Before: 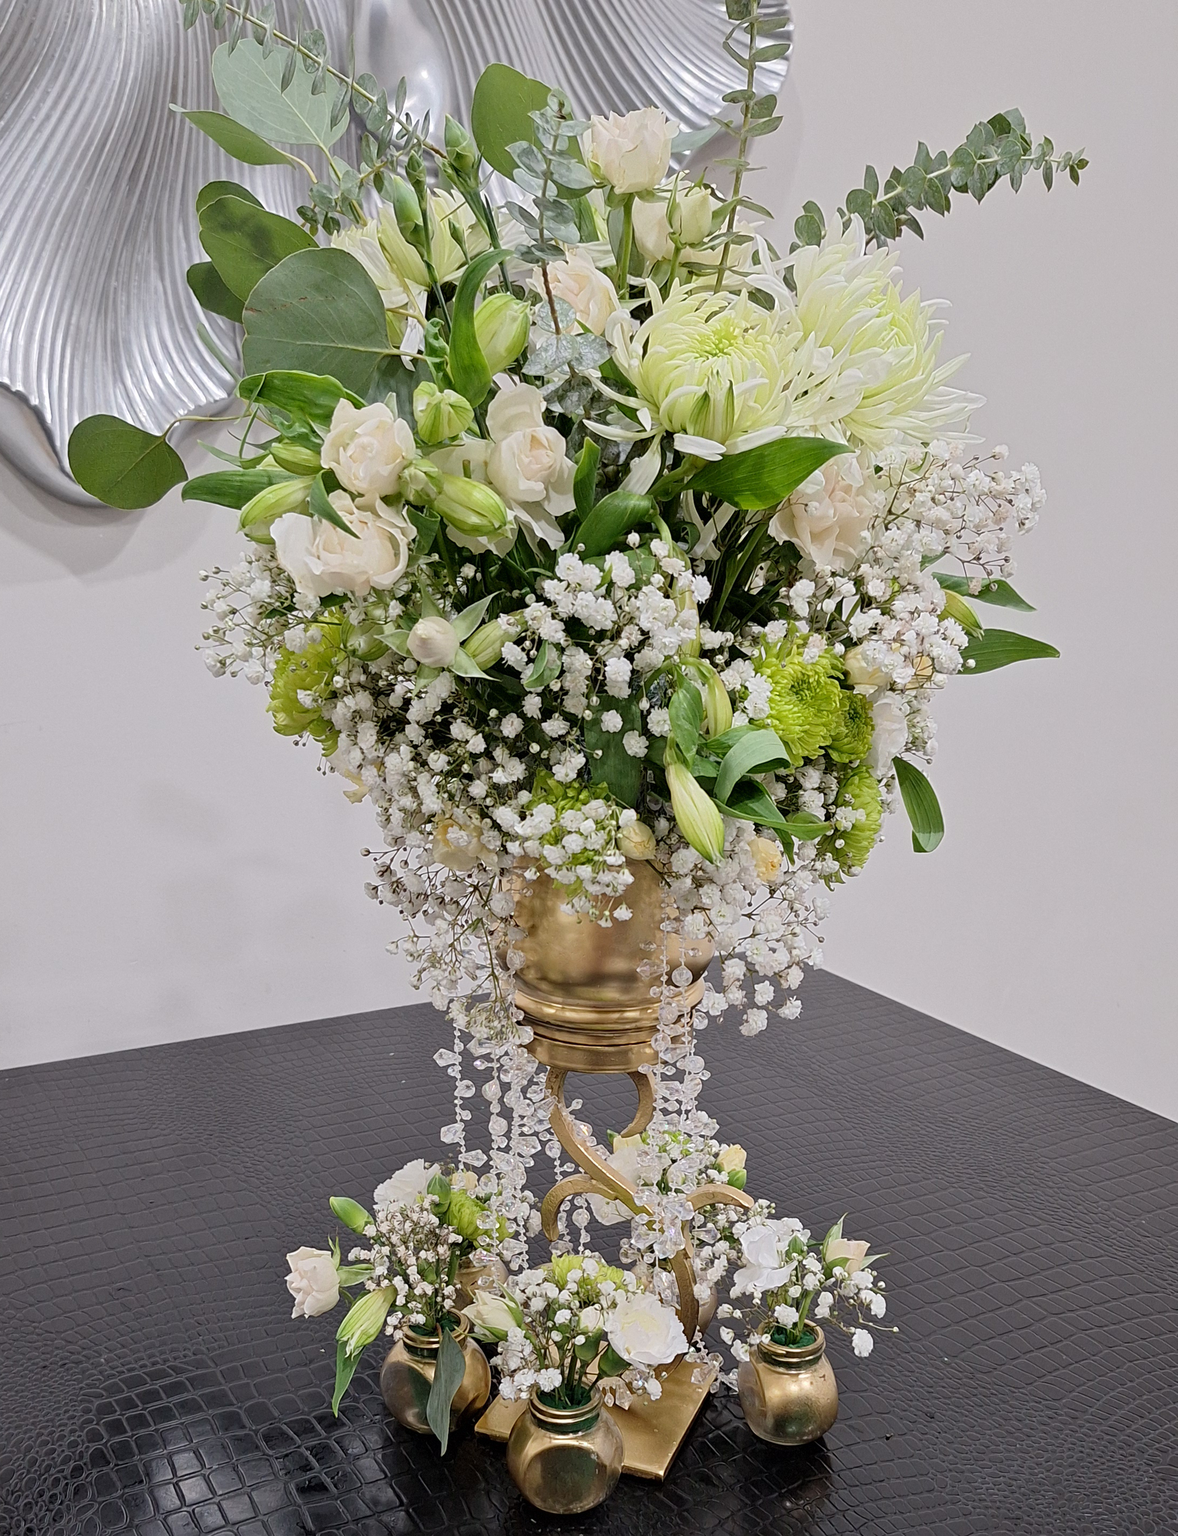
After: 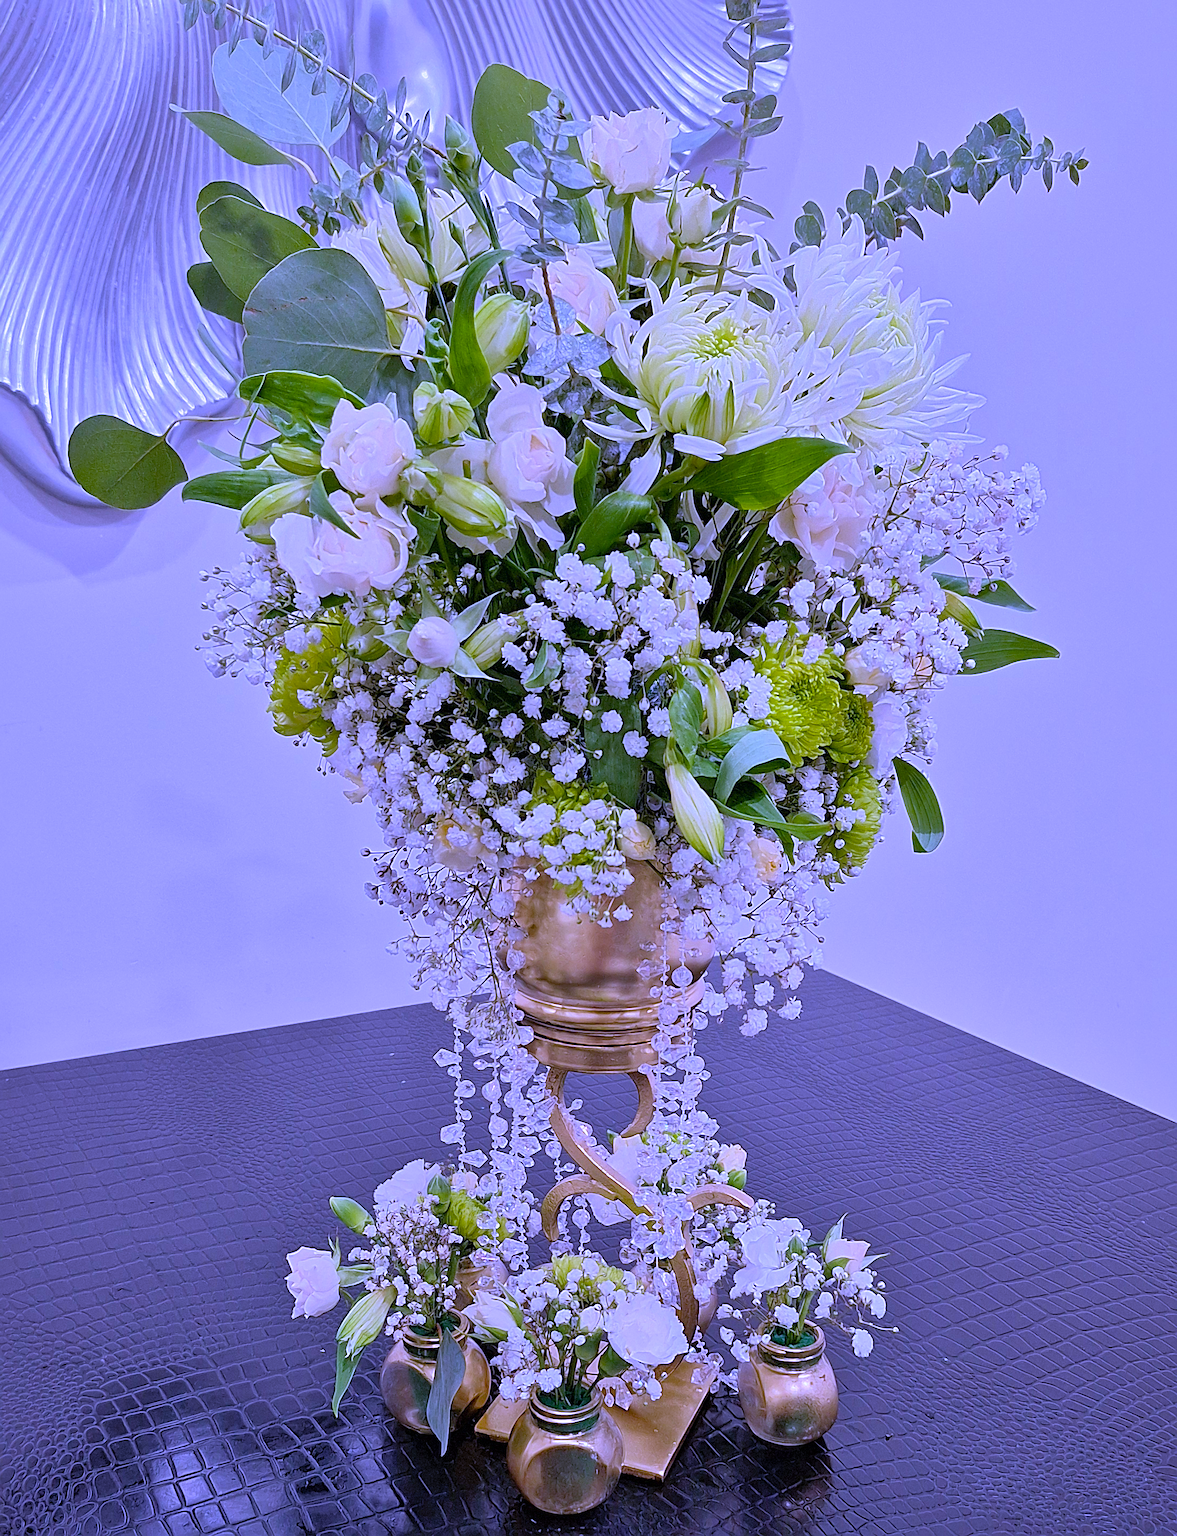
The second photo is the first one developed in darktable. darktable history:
white balance: red 0.98, blue 1.61
shadows and highlights: on, module defaults
sharpen: on, module defaults
color balance rgb: perceptual saturation grading › global saturation 34.05%, global vibrance 5.56%
